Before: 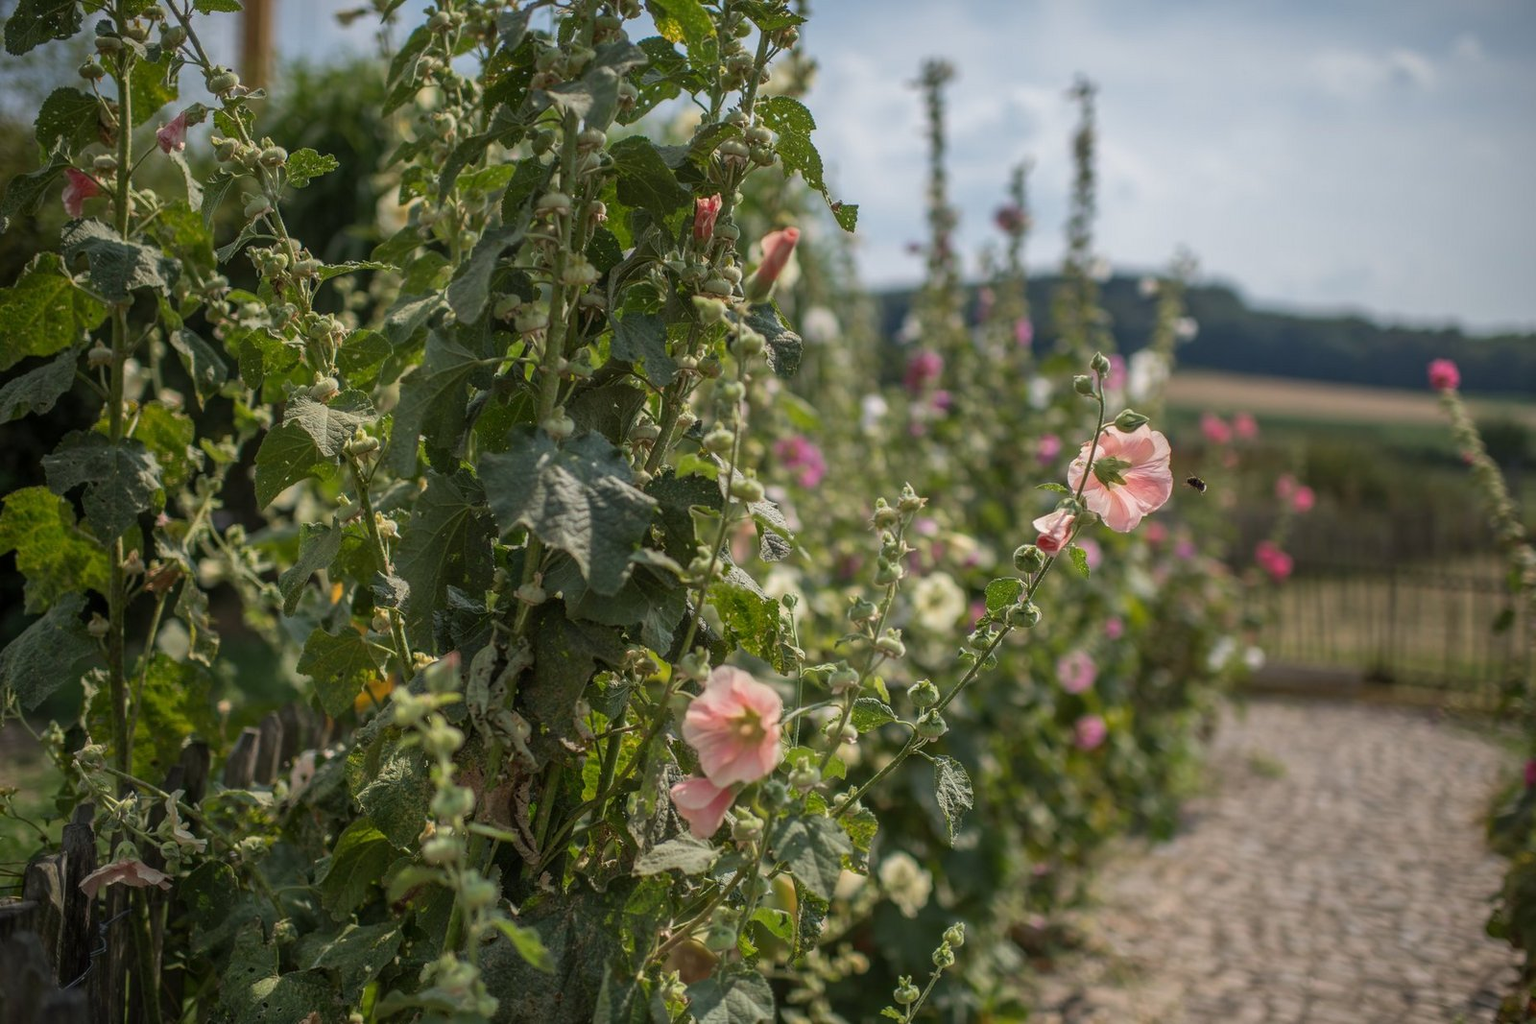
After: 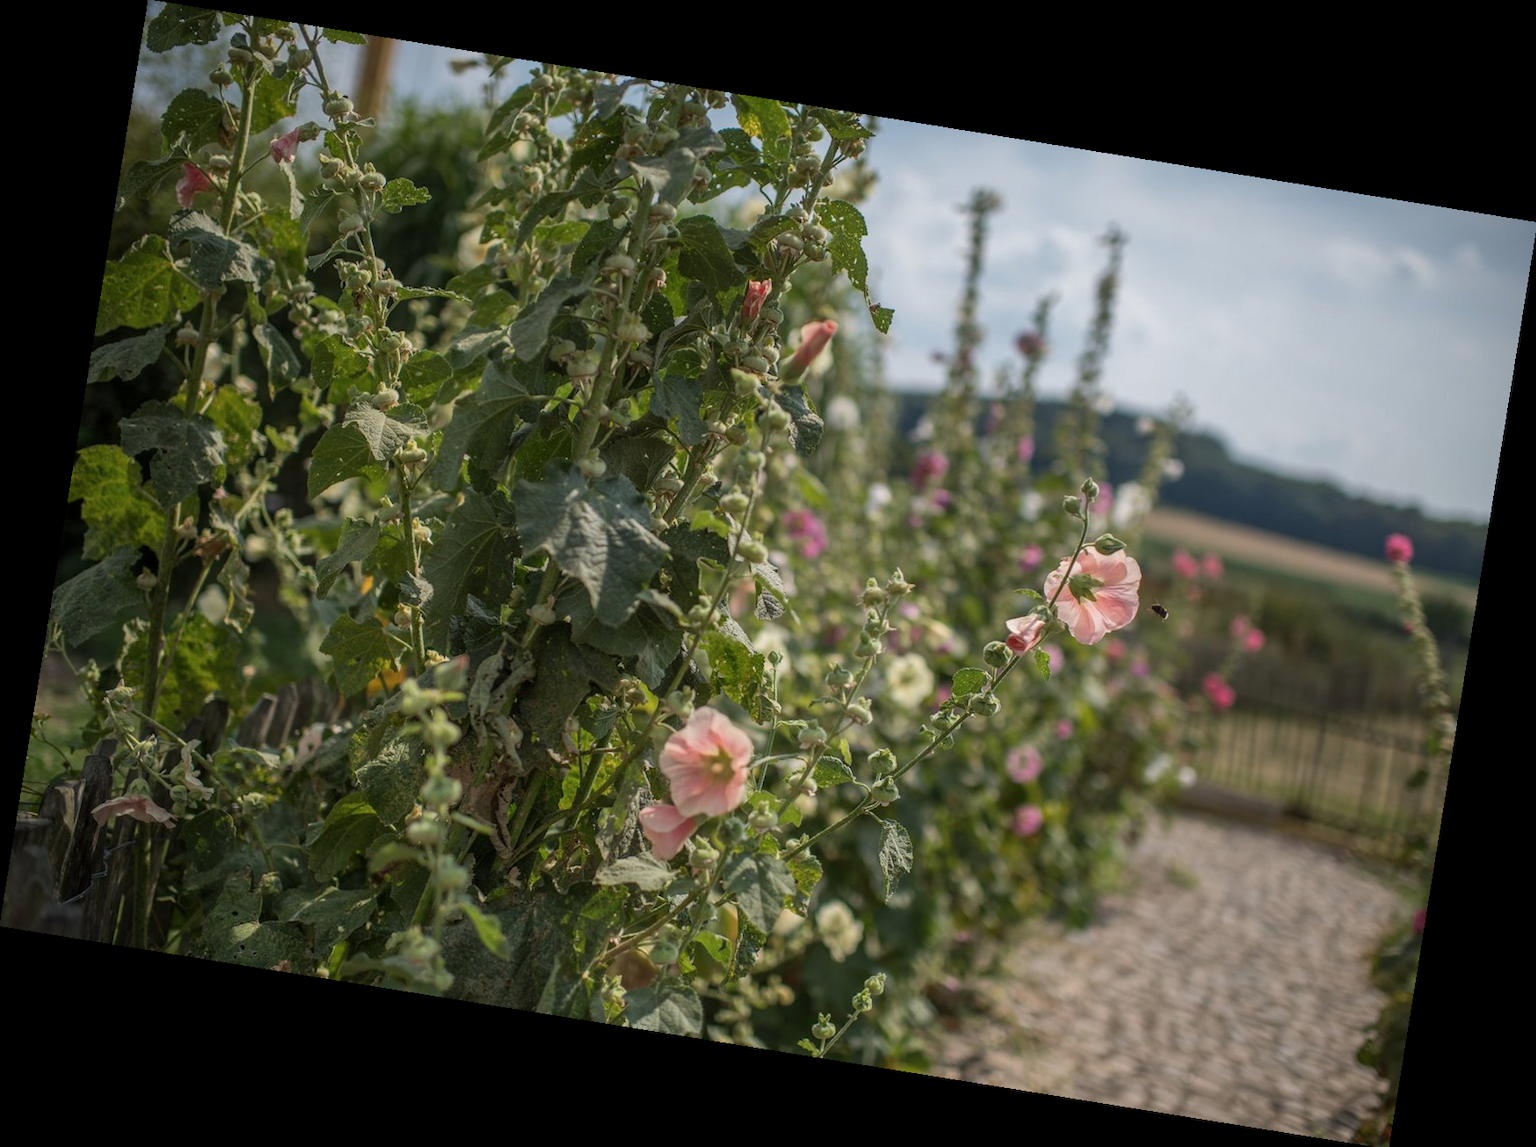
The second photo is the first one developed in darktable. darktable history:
contrast brightness saturation: contrast 0.01, saturation -0.05
rotate and perspective: rotation 9.12°, automatic cropping off
local contrast: mode bilateral grid, contrast 15, coarseness 36, detail 105%, midtone range 0.2
